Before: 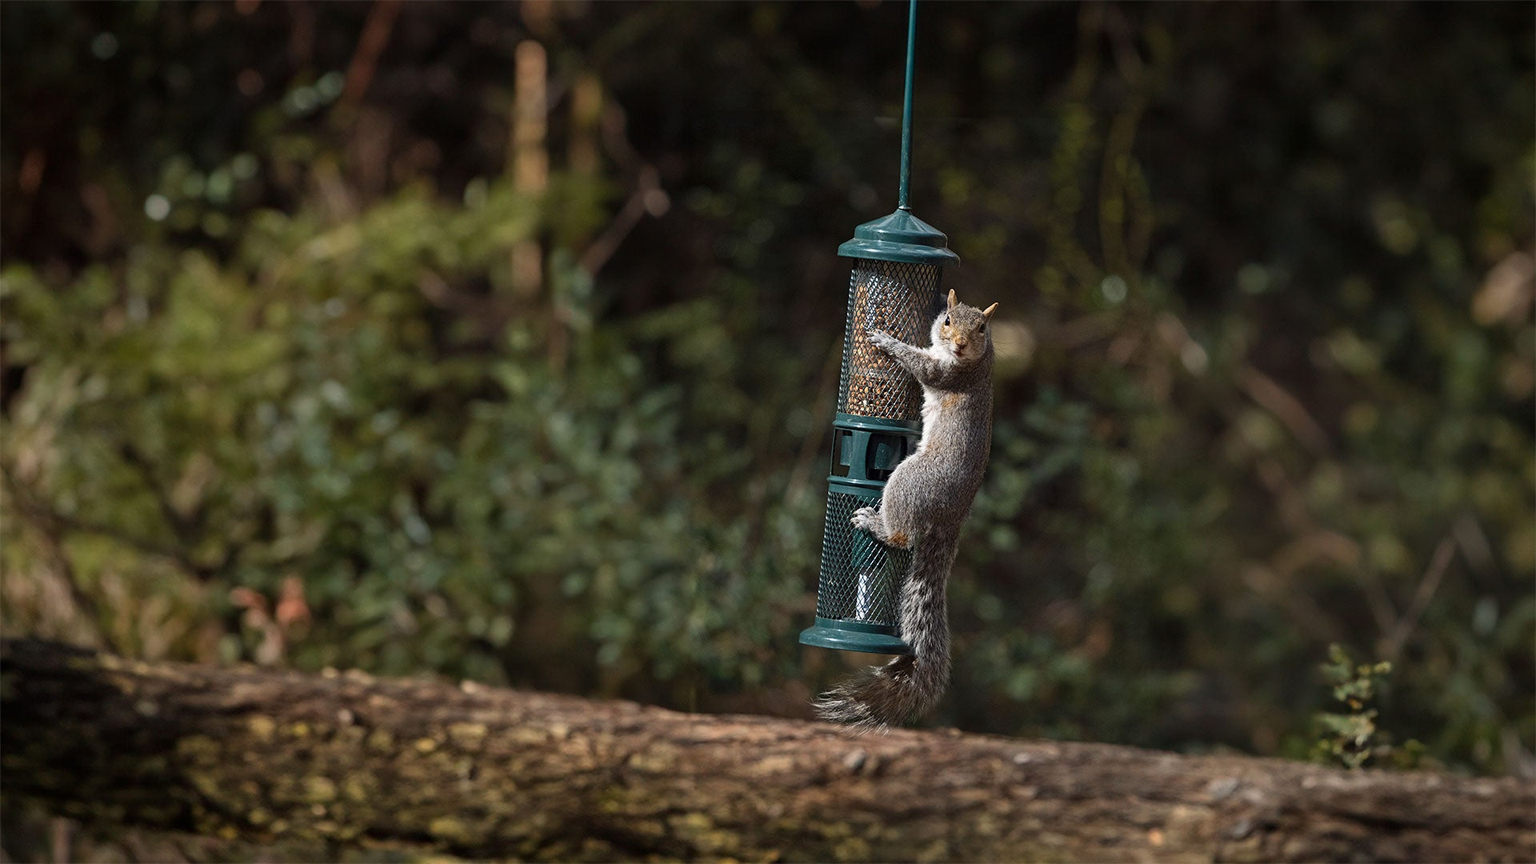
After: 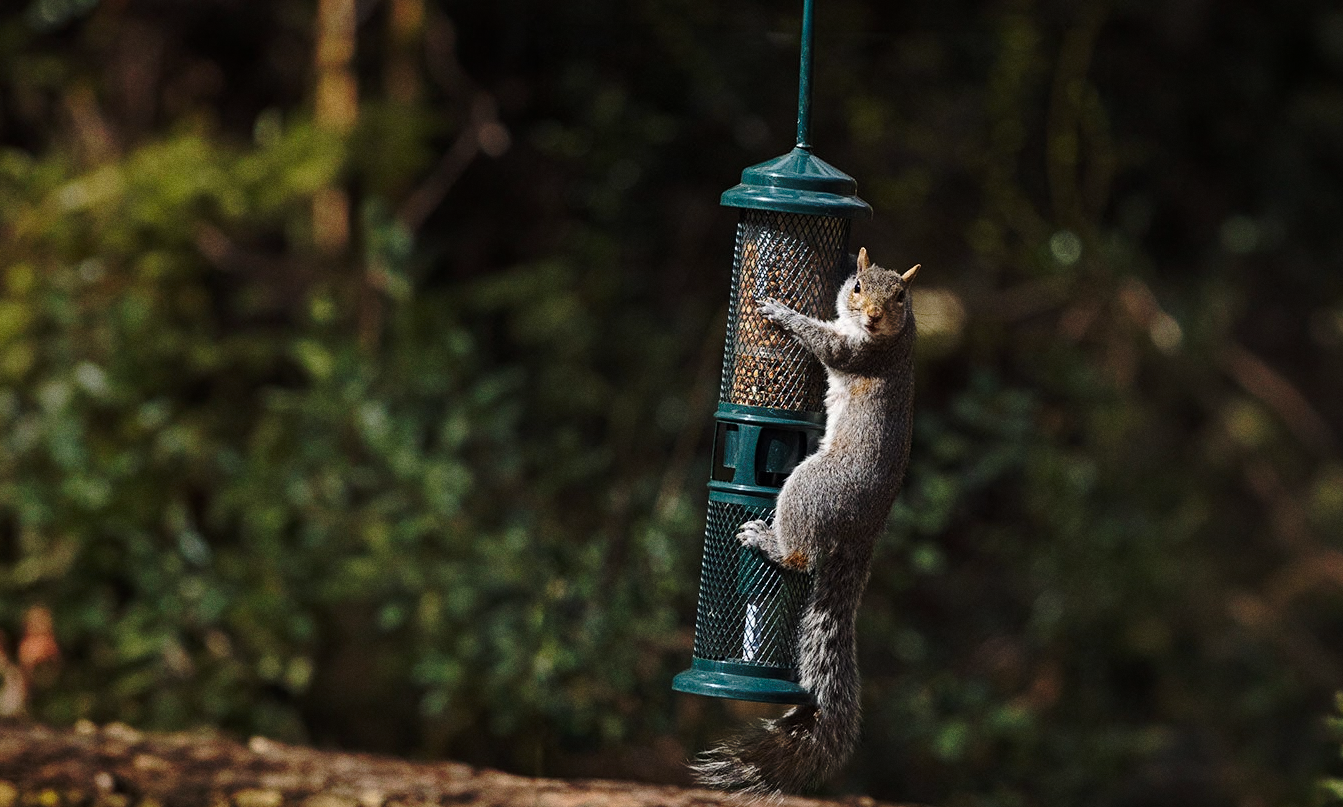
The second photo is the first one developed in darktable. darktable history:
base curve: curves: ch0 [(0, 0) (0.073, 0.04) (0.157, 0.139) (0.492, 0.492) (0.758, 0.758) (1, 1)], preserve colors none
grain: coarseness 0.09 ISO
crop and rotate: left 17.046%, top 10.659%, right 12.989%, bottom 14.553%
